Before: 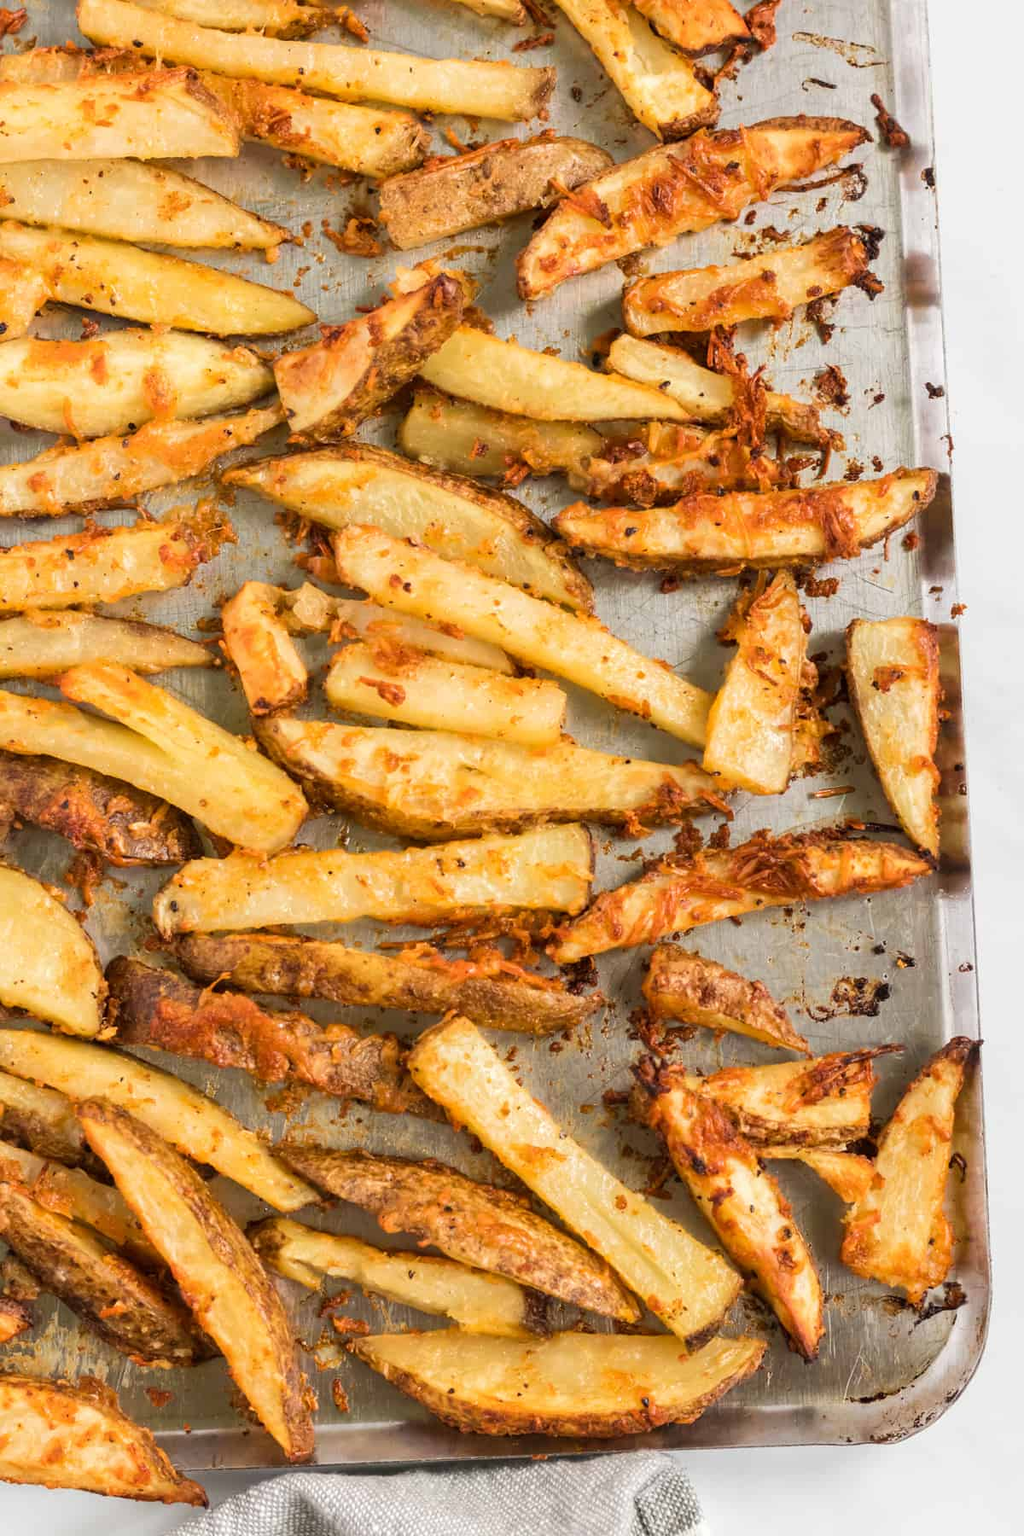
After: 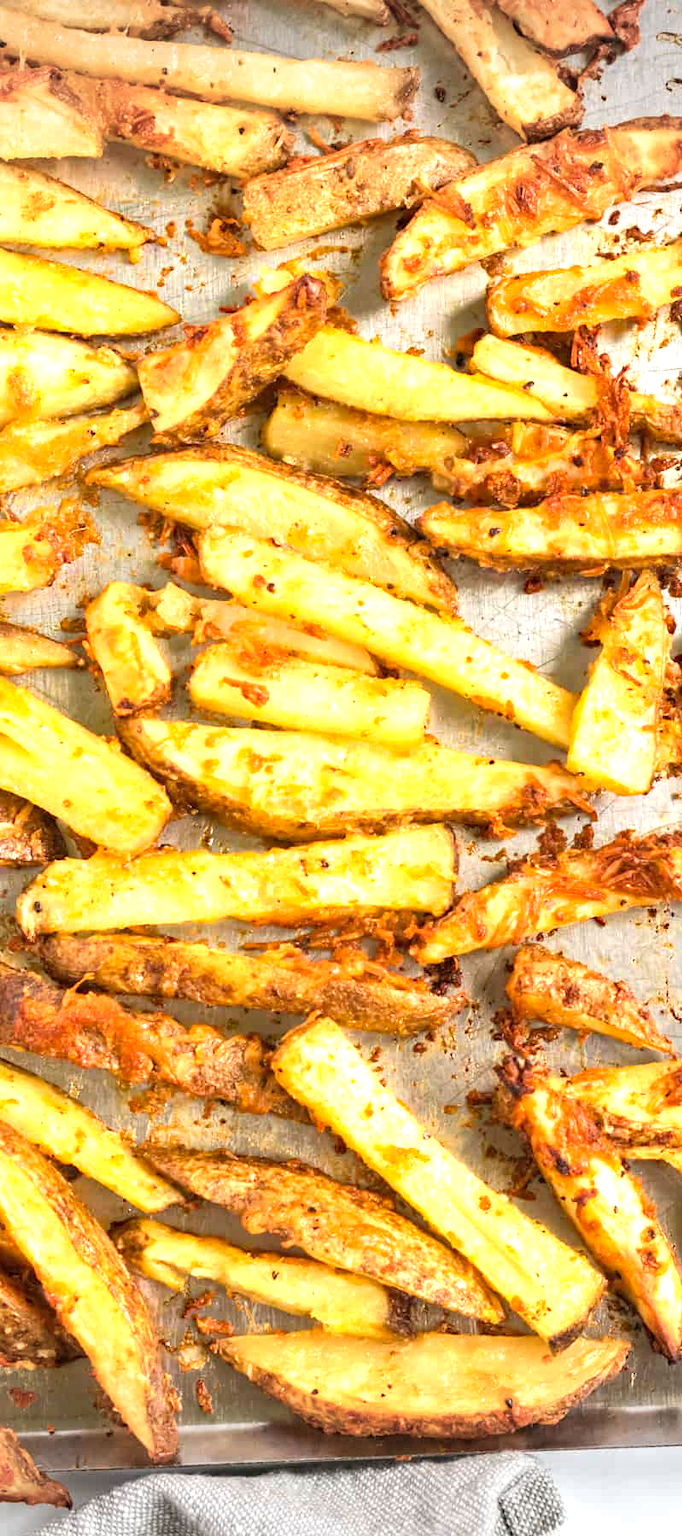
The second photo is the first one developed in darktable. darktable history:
haze removal: strength 0.25, distance 0.25, compatibility mode true, adaptive false
vignetting: fall-off start 100%, brightness -0.406, saturation -0.3, width/height ratio 1.324, dithering 8-bit output, unbound false
exposure: black level correction 0, exposure 1 EV, compensate exposure bias true, compensate highlight preservation false
crop and rotate: left 13.409%, right 19.924%
